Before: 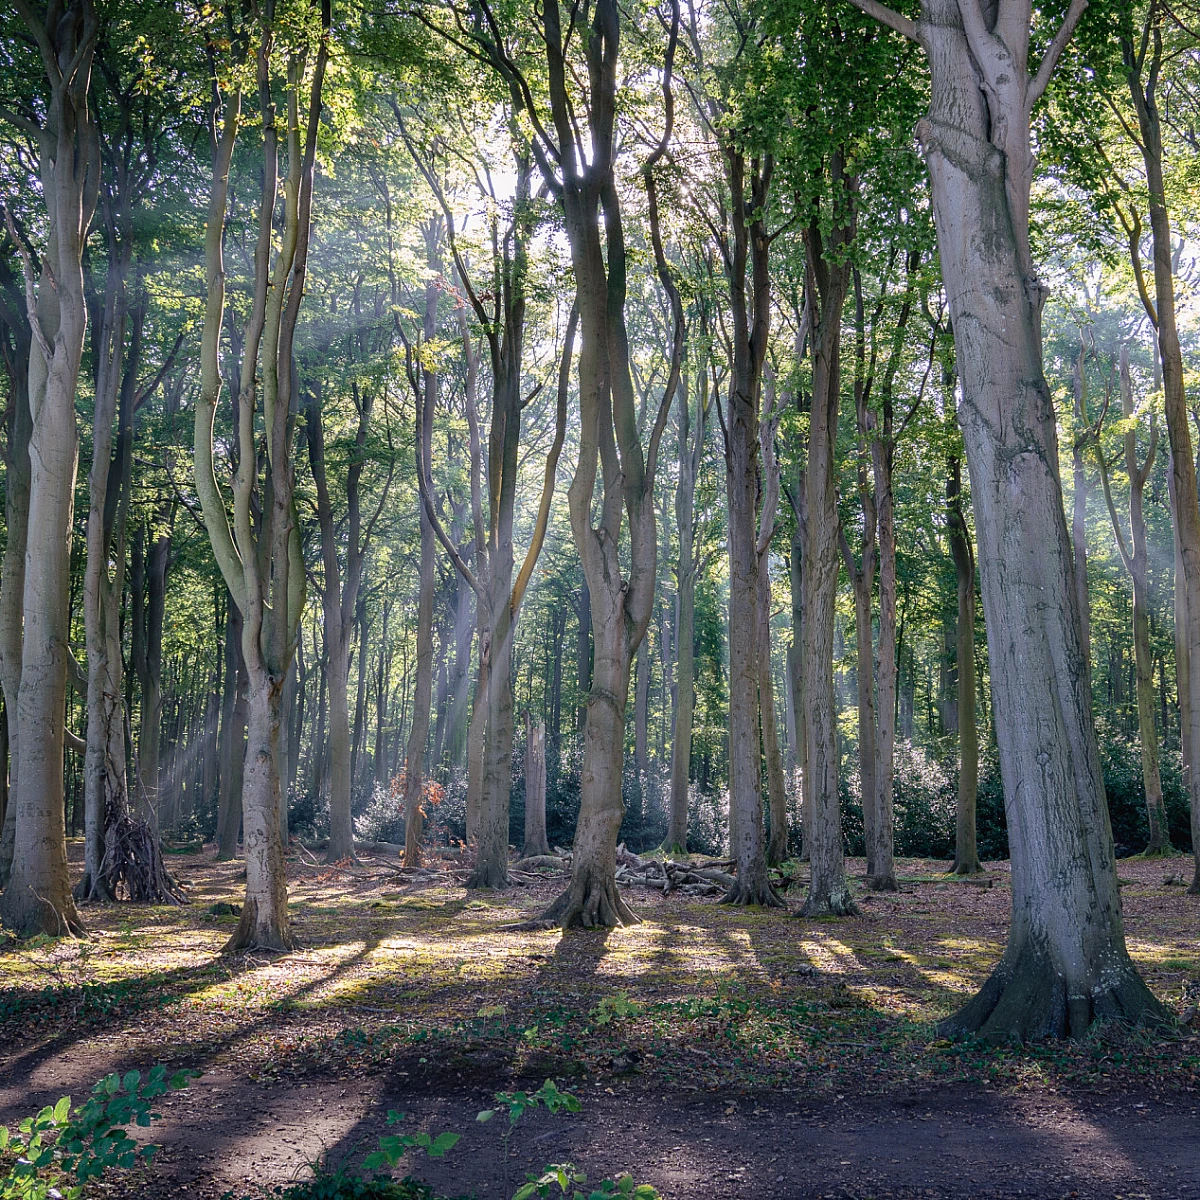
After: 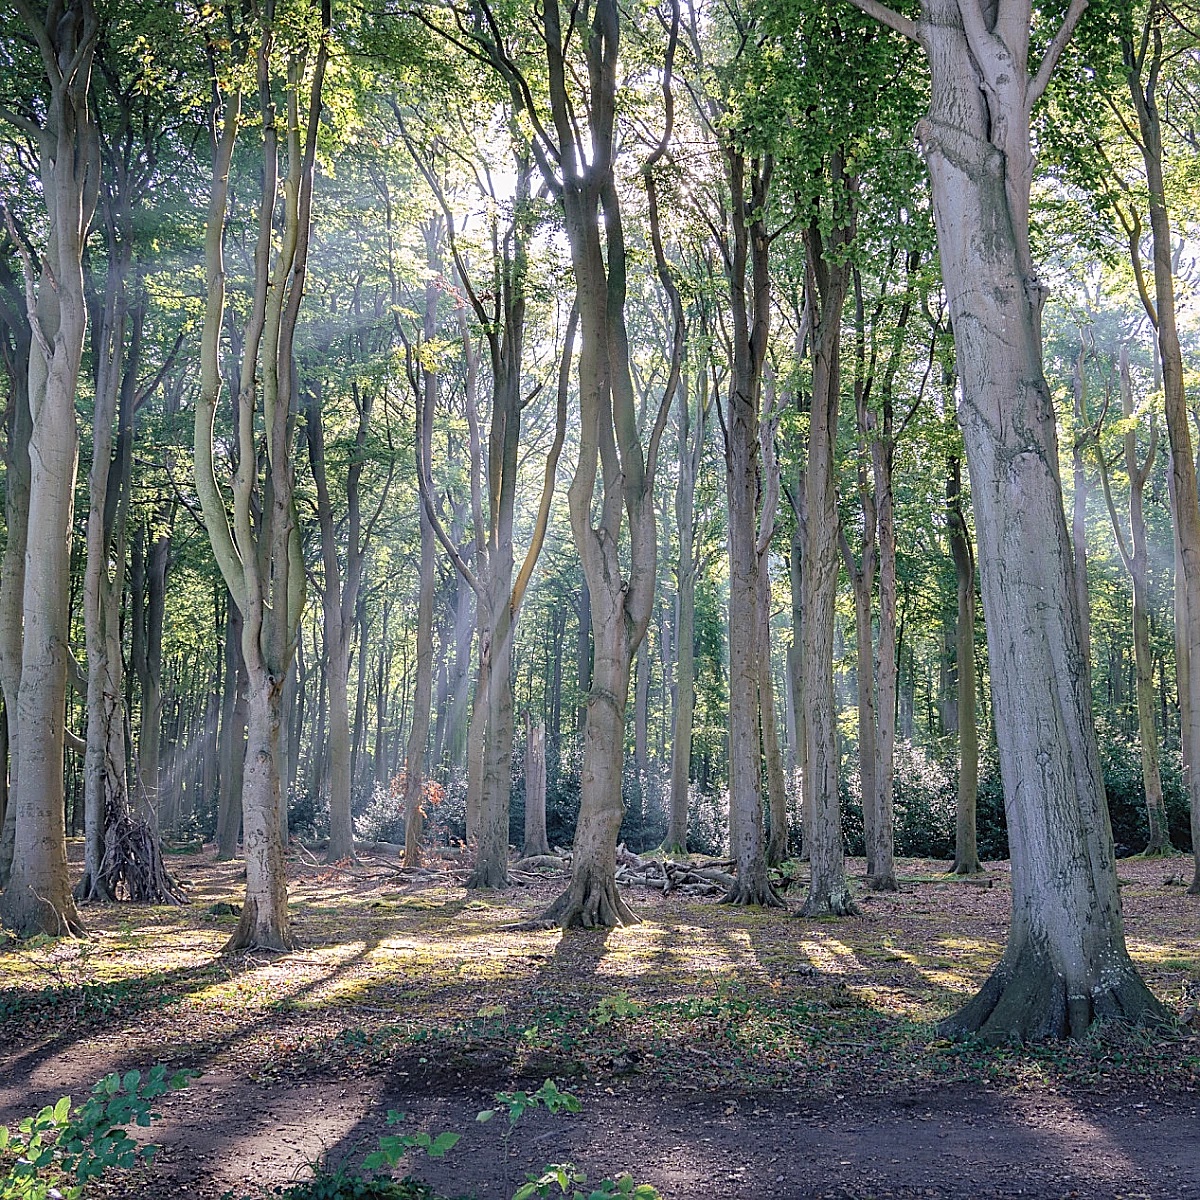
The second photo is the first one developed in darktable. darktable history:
contrast brightness saturation: brightness 0.135
sharpen: on, module defaults
